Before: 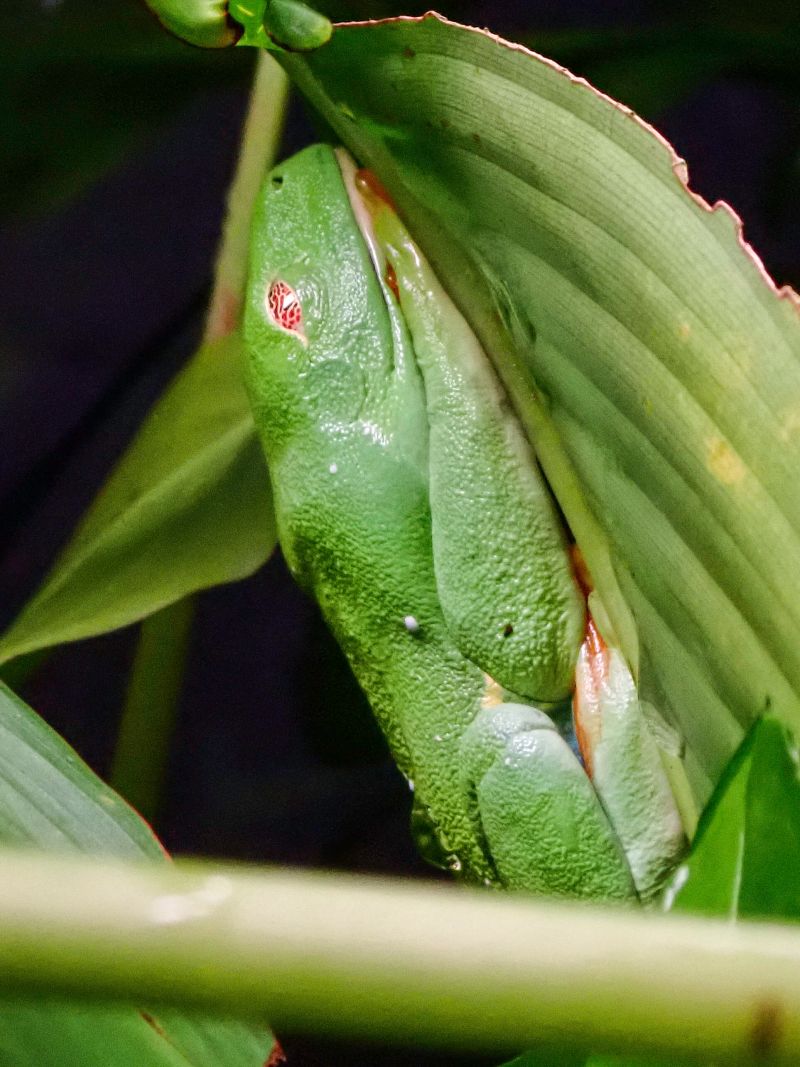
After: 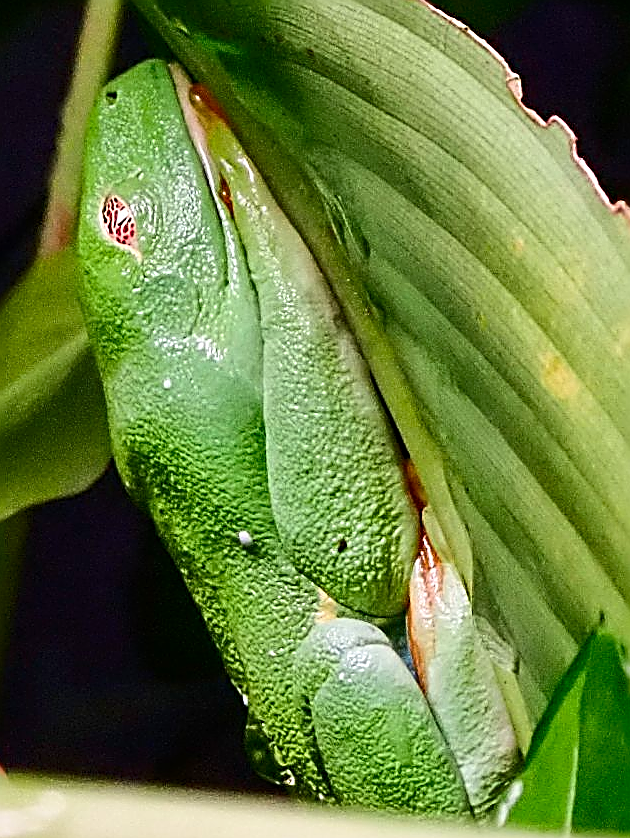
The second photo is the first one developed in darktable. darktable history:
crop and rotate: left 20.783%, top 7.967%, right 0.368%, bottom 13.429%
base curve: preserve colors none
contrast brightness saturation: contrast 0.153, brightness -0.009, saturation 0.095
sharpen: amount 1.991
